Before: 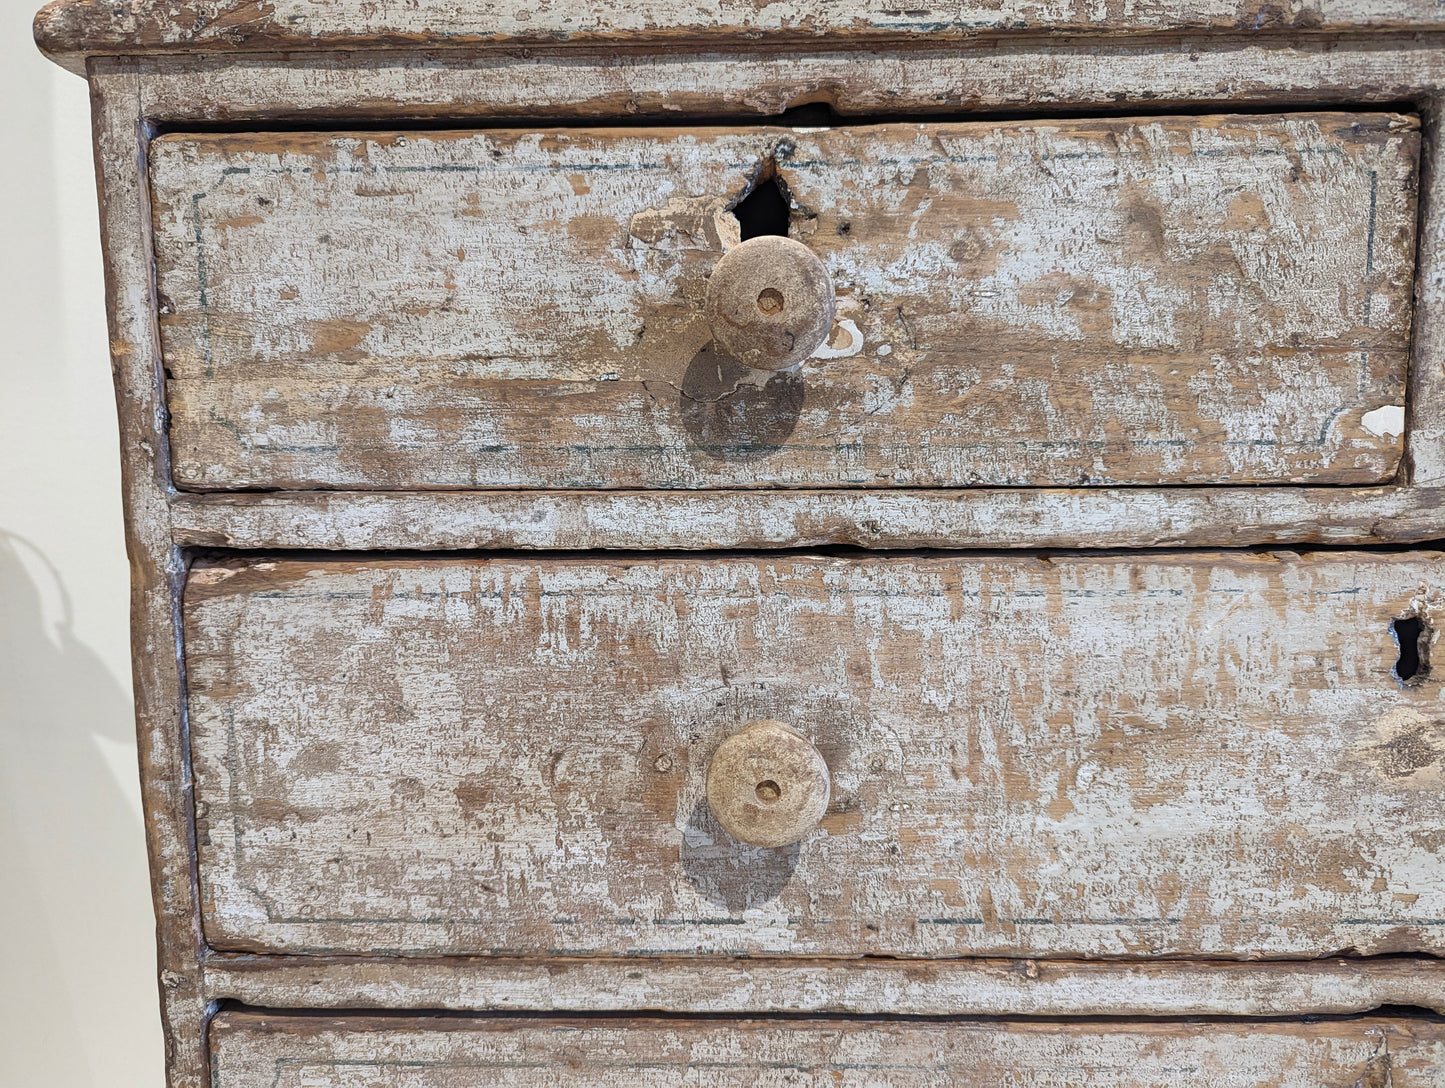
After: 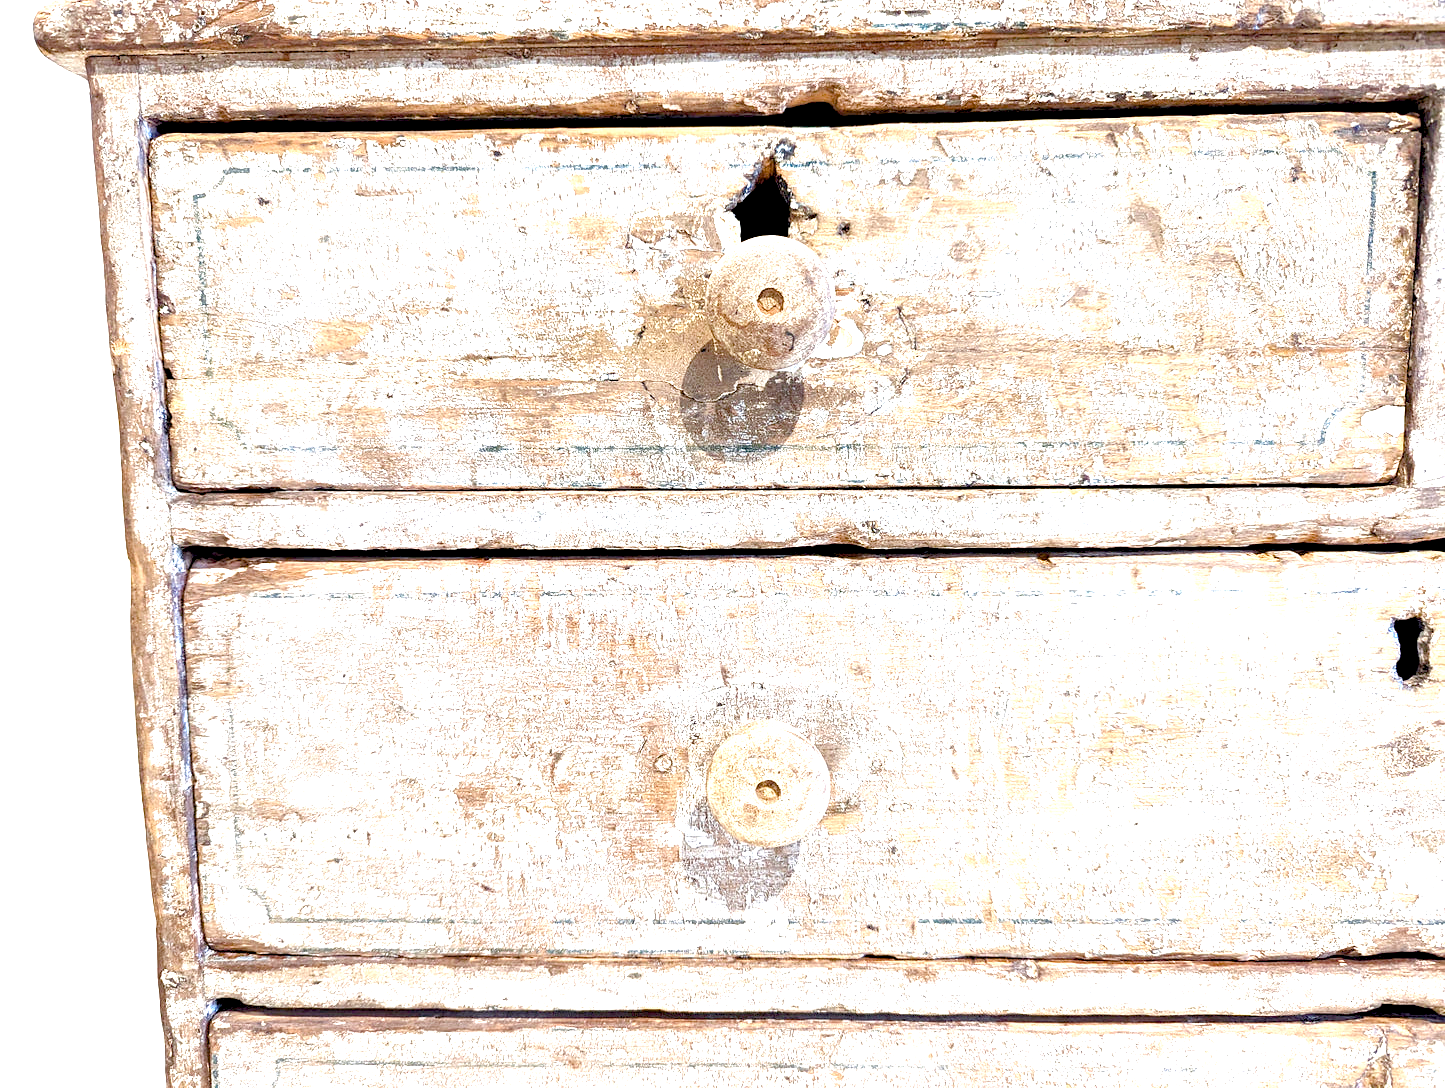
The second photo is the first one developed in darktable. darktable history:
exposure: black level correction 0.009, exposure 1.425 EV, compensate highlight preservation false
color balance rgb: perceptual saturation grading › global saturation 25%, perceptual saturation grading › highlights -50%, perceptual saturation grading › shadows 30%, perceptual brilliance grading › global brilliance 12%, global vibrance 20%
